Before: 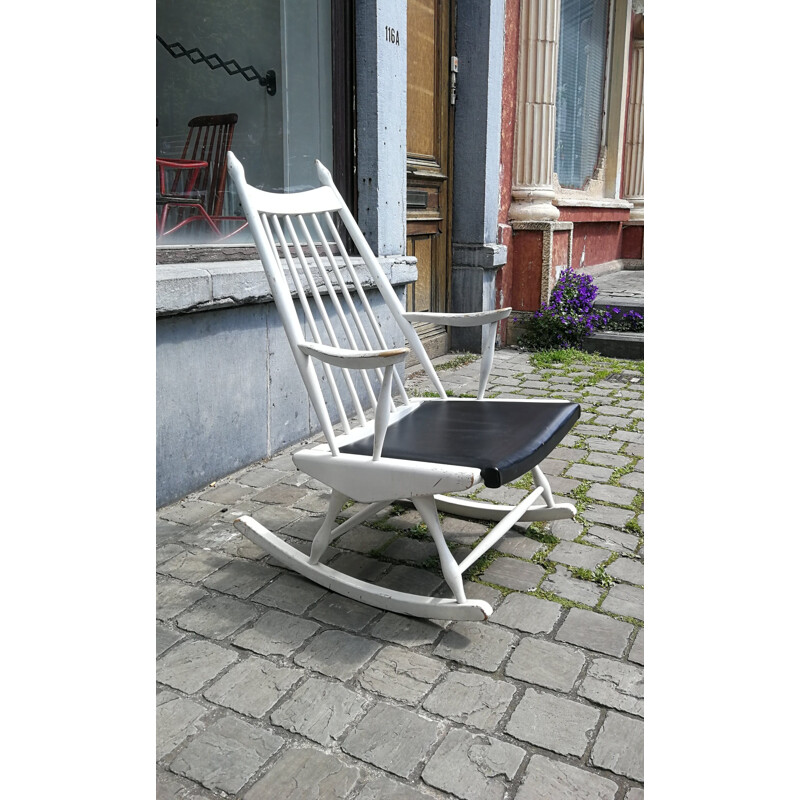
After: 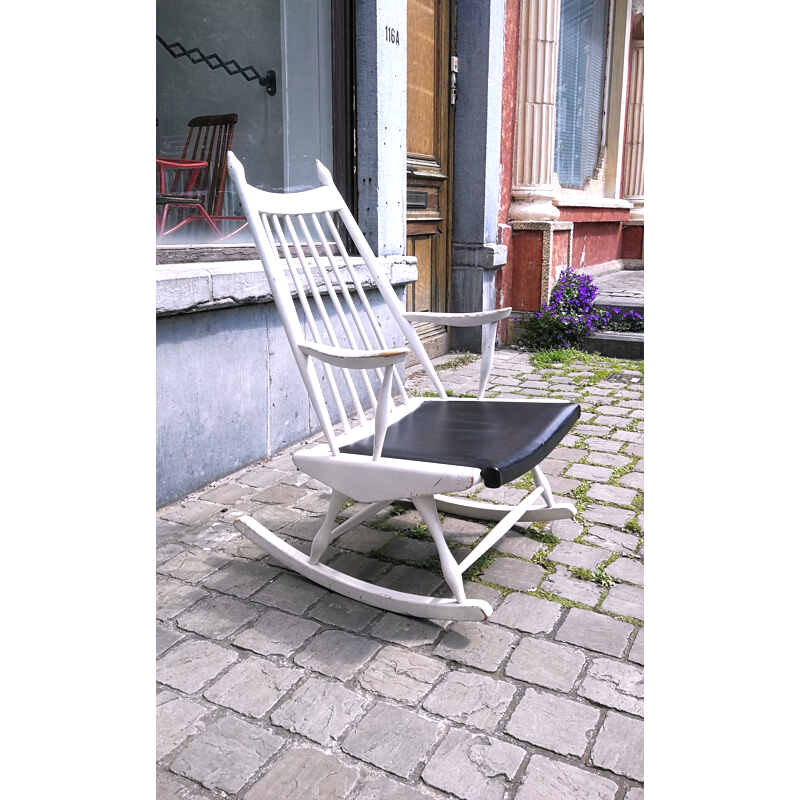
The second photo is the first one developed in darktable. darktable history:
white balance: red 1.05, blue 1.072
exposure: black level correction 0, exposure 0.5 EV, compensate highlight preservation false
